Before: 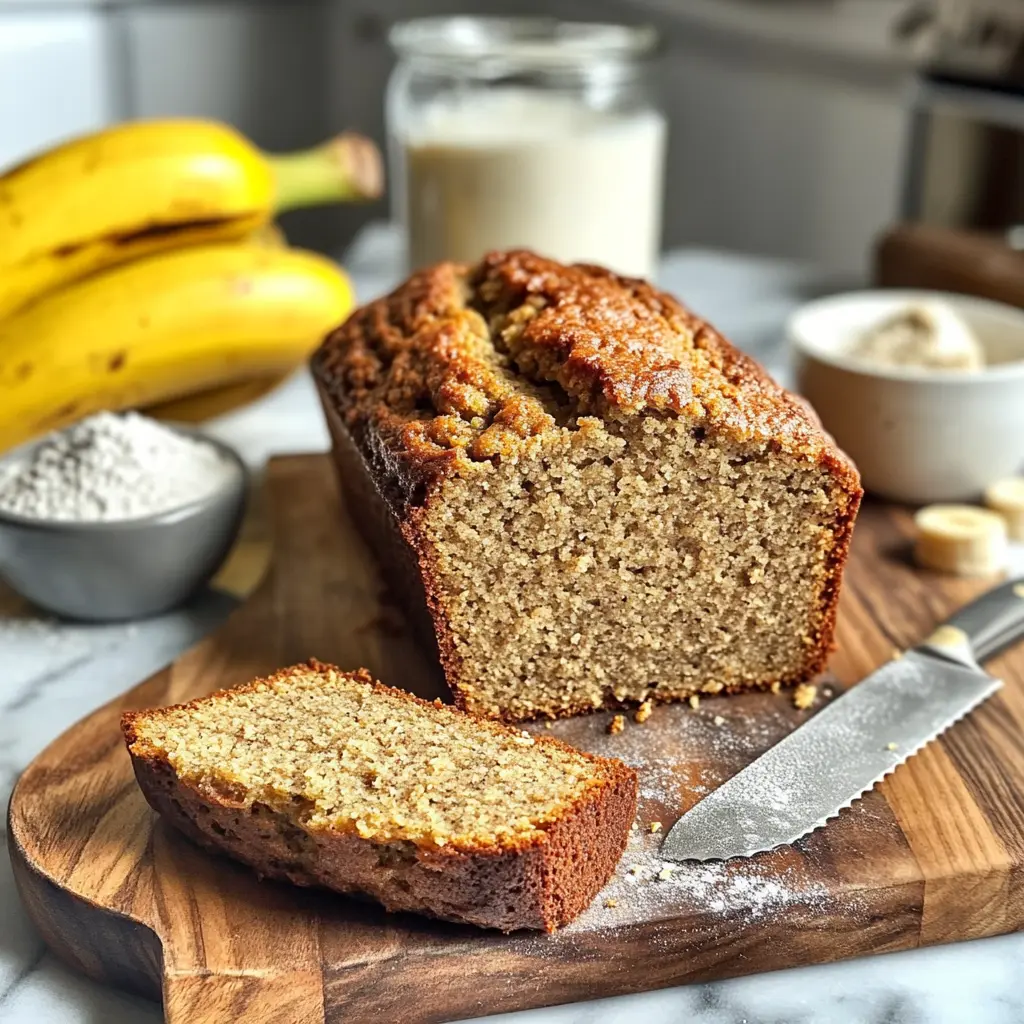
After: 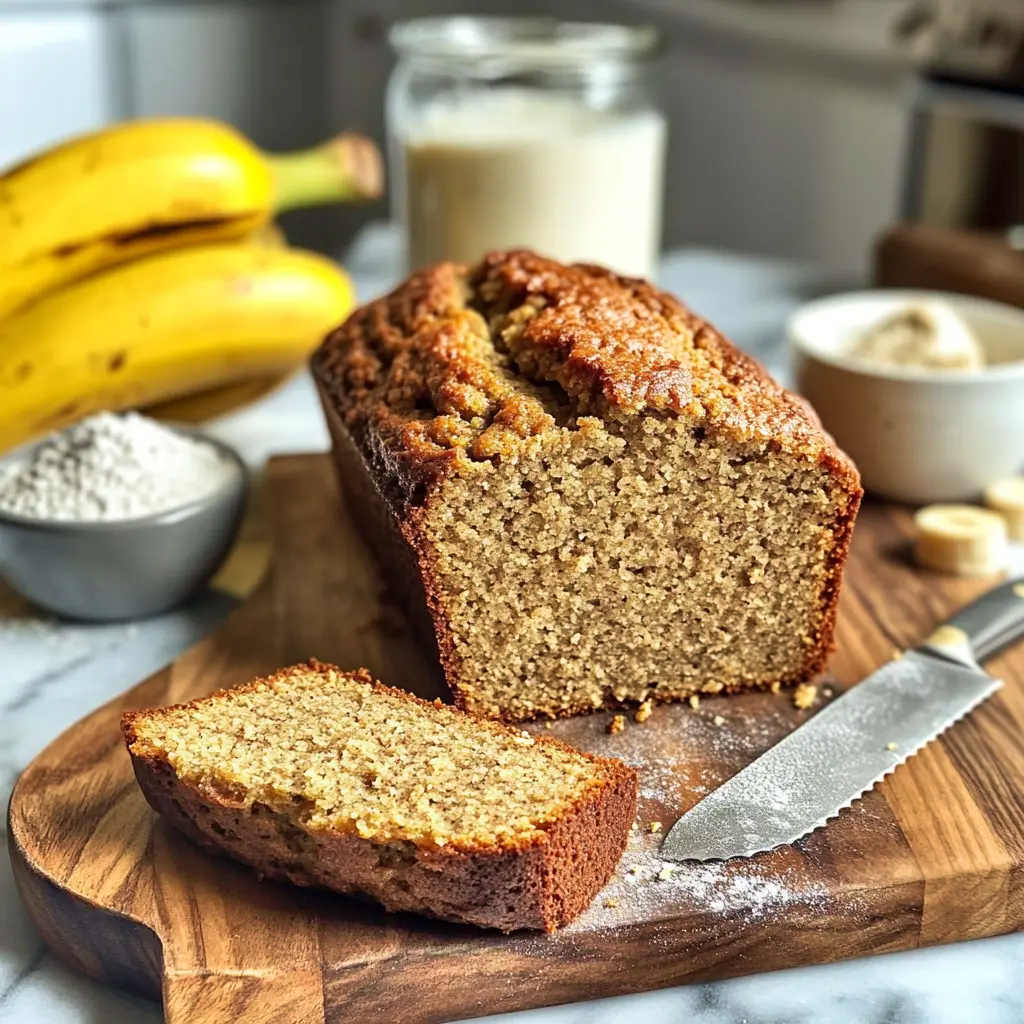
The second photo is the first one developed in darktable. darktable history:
velvia: strength 29.44%
